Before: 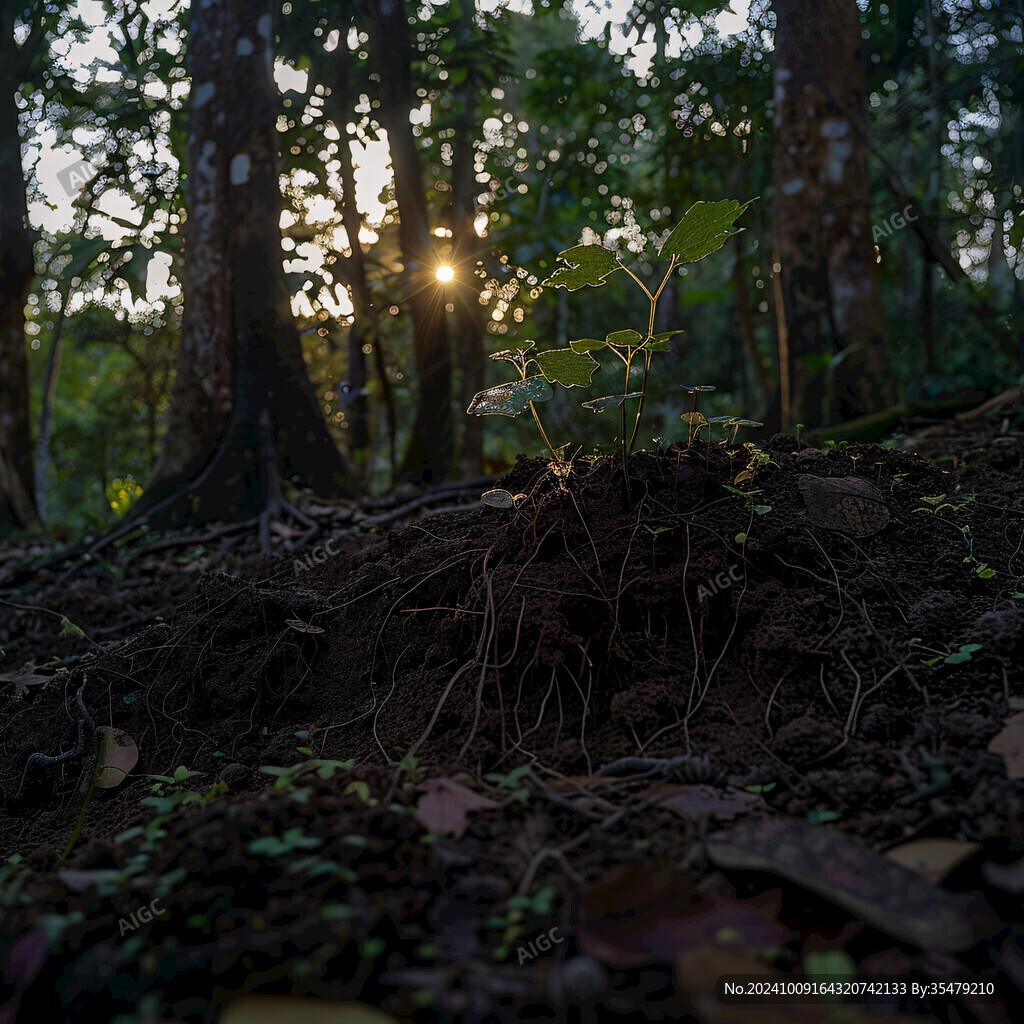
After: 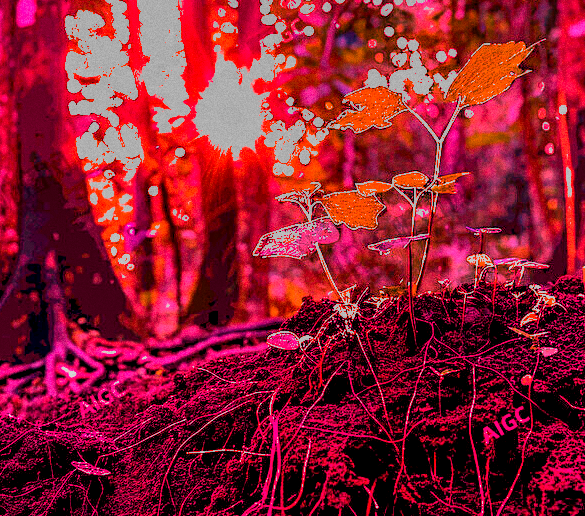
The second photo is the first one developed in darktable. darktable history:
color balance rgb: perceptual saturation grading › global saturation 25%, perceptual brilliance grading › mid-tones 10%, perceptual brilliance grading › shadows 15%, global vibrance 20%
filmic rgb: black relative exposure -15 EV, white relative exposure 3 EV, threshold 6 EV, target black luminance 0%, hardness 9.27, latitude 99%, contrast 0.912, shadows ↔ highlights balance 0.505%, add noise in highlights 0, color science v3 (2019), use custom middle-gray values true, iterations of high-quality reconstruction 0, contrast in highlights soft, enable highlight reconstruction true
local contrast: highlights 59%, detail 145%
white balance: red 4.26, blue 1.802
grain: coarseness 22.88 ISO
shadows and highlights: low approximation 0.01, soften with gaussian
crop: left 20.932%, top 15.471%, right 21.848%, bottom 34.081%
